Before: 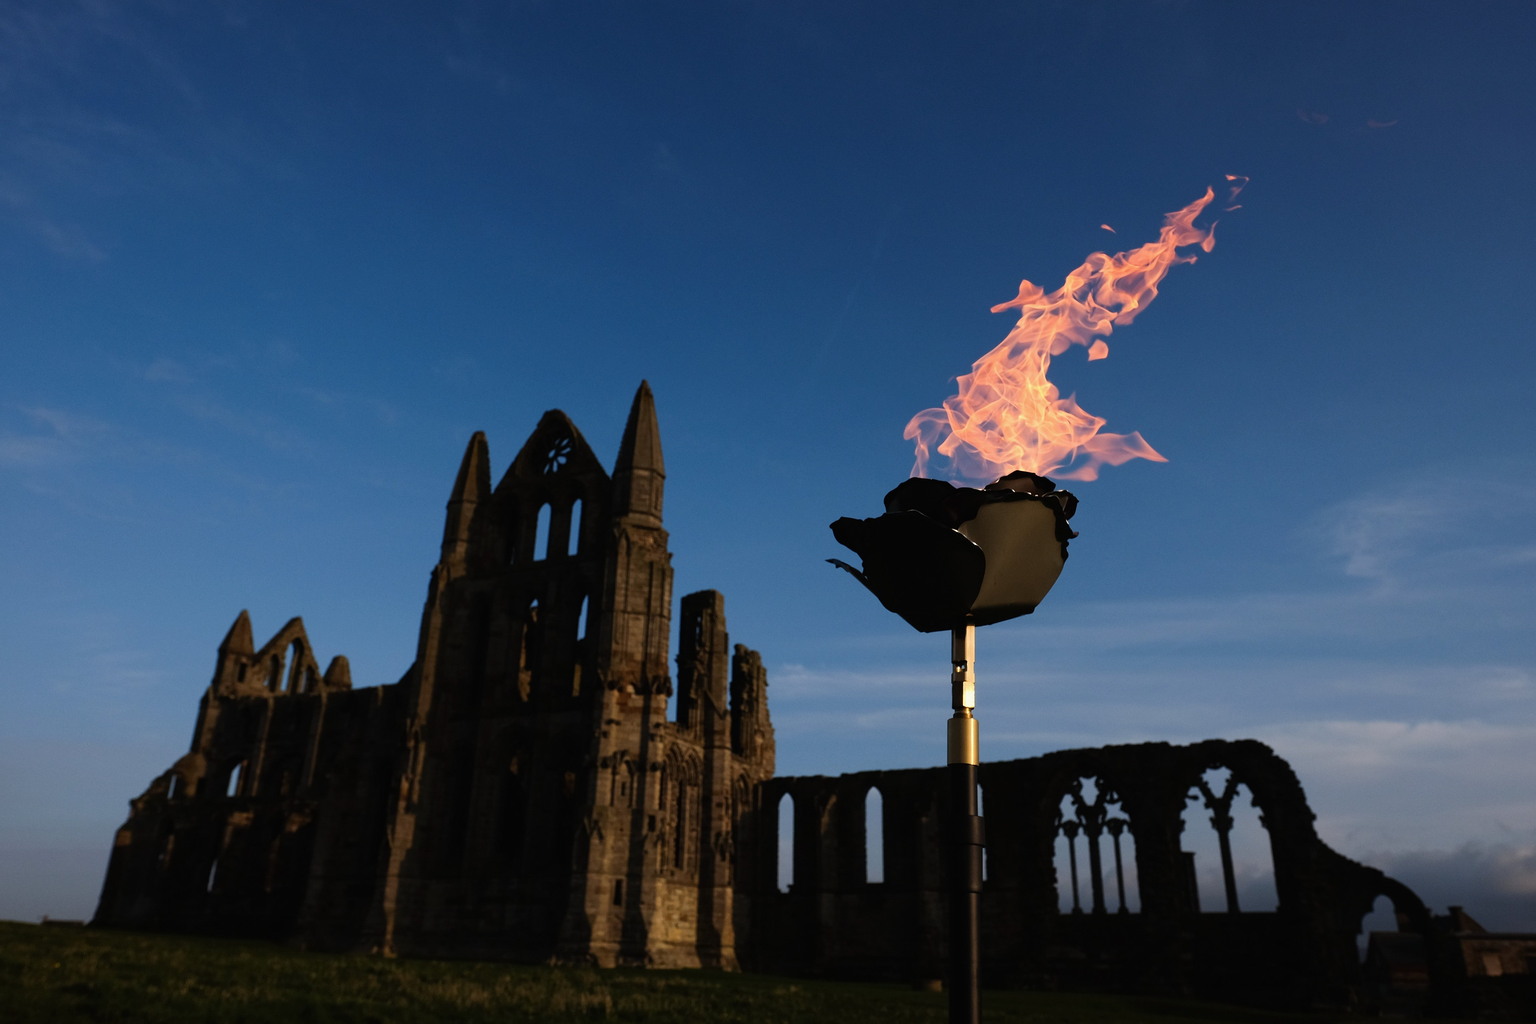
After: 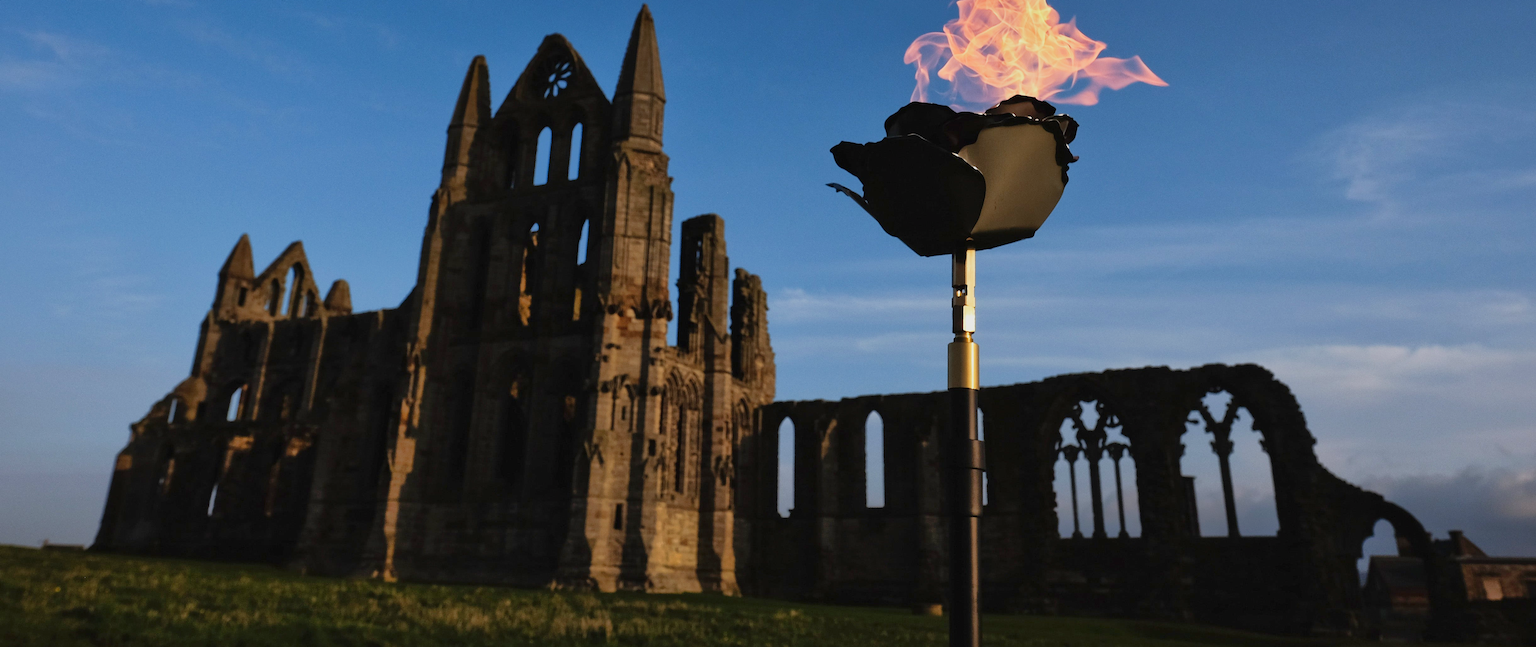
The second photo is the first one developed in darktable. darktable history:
crop and rotate: top 36.746%
base curve: curves: ch0 [(0, 0) (0.088, 0.125) (0.176, 0.251) (0.354, 0.501) (0.613, 0.749) (1, 0.877)], preserve colors none
shadows and highlights: on, module defaults
